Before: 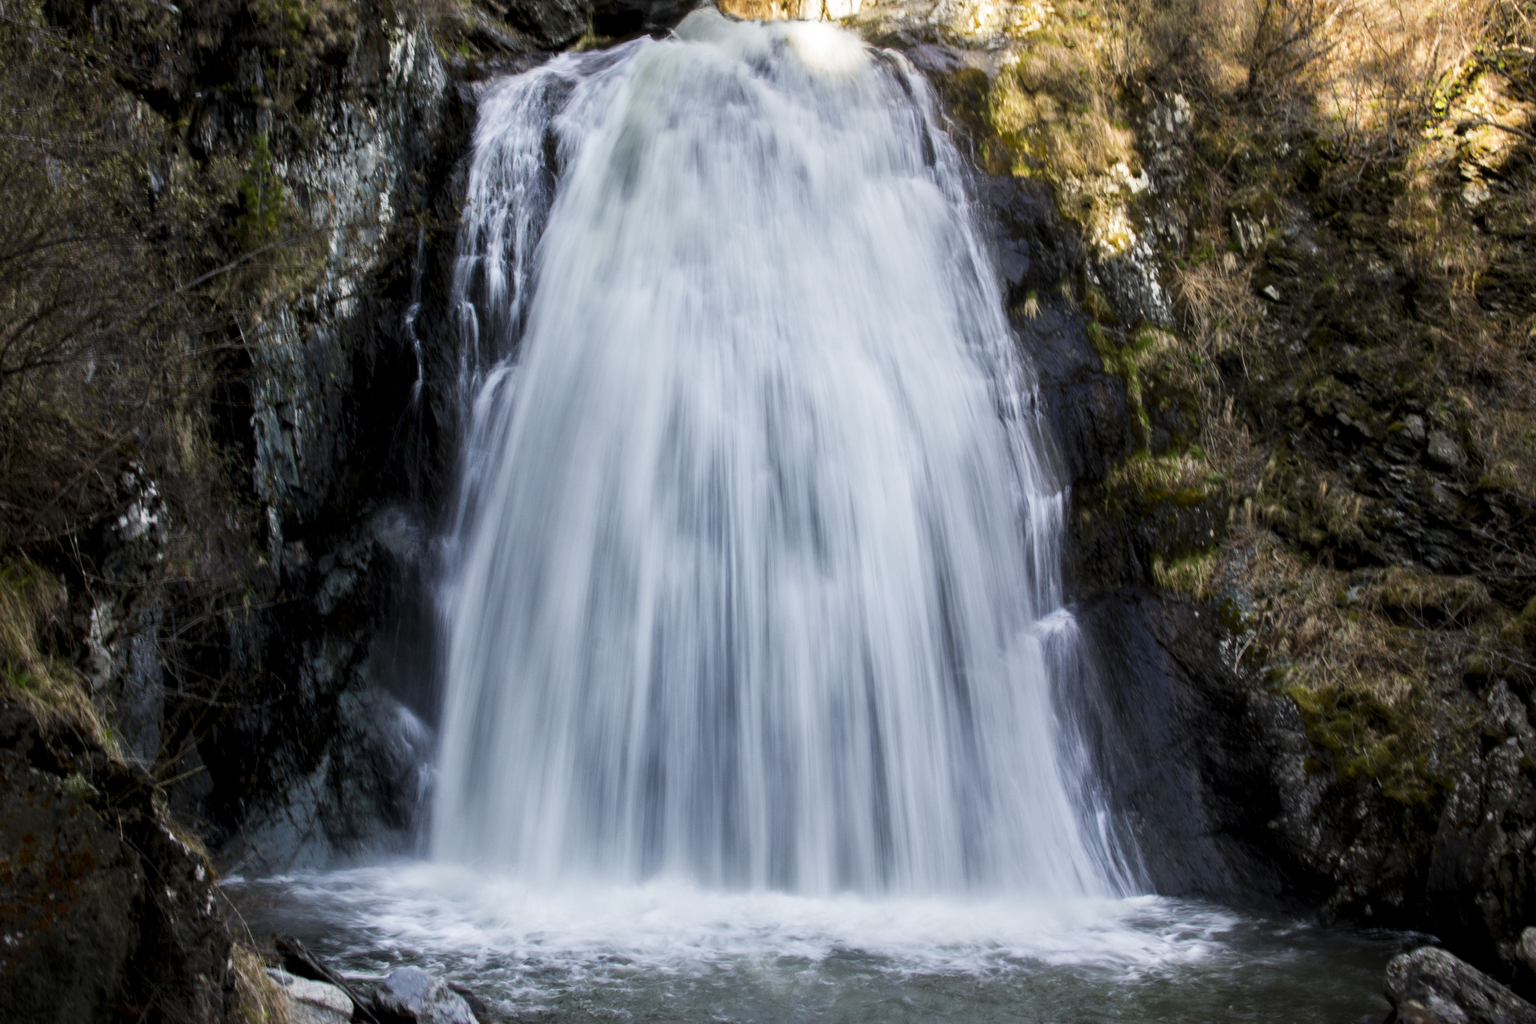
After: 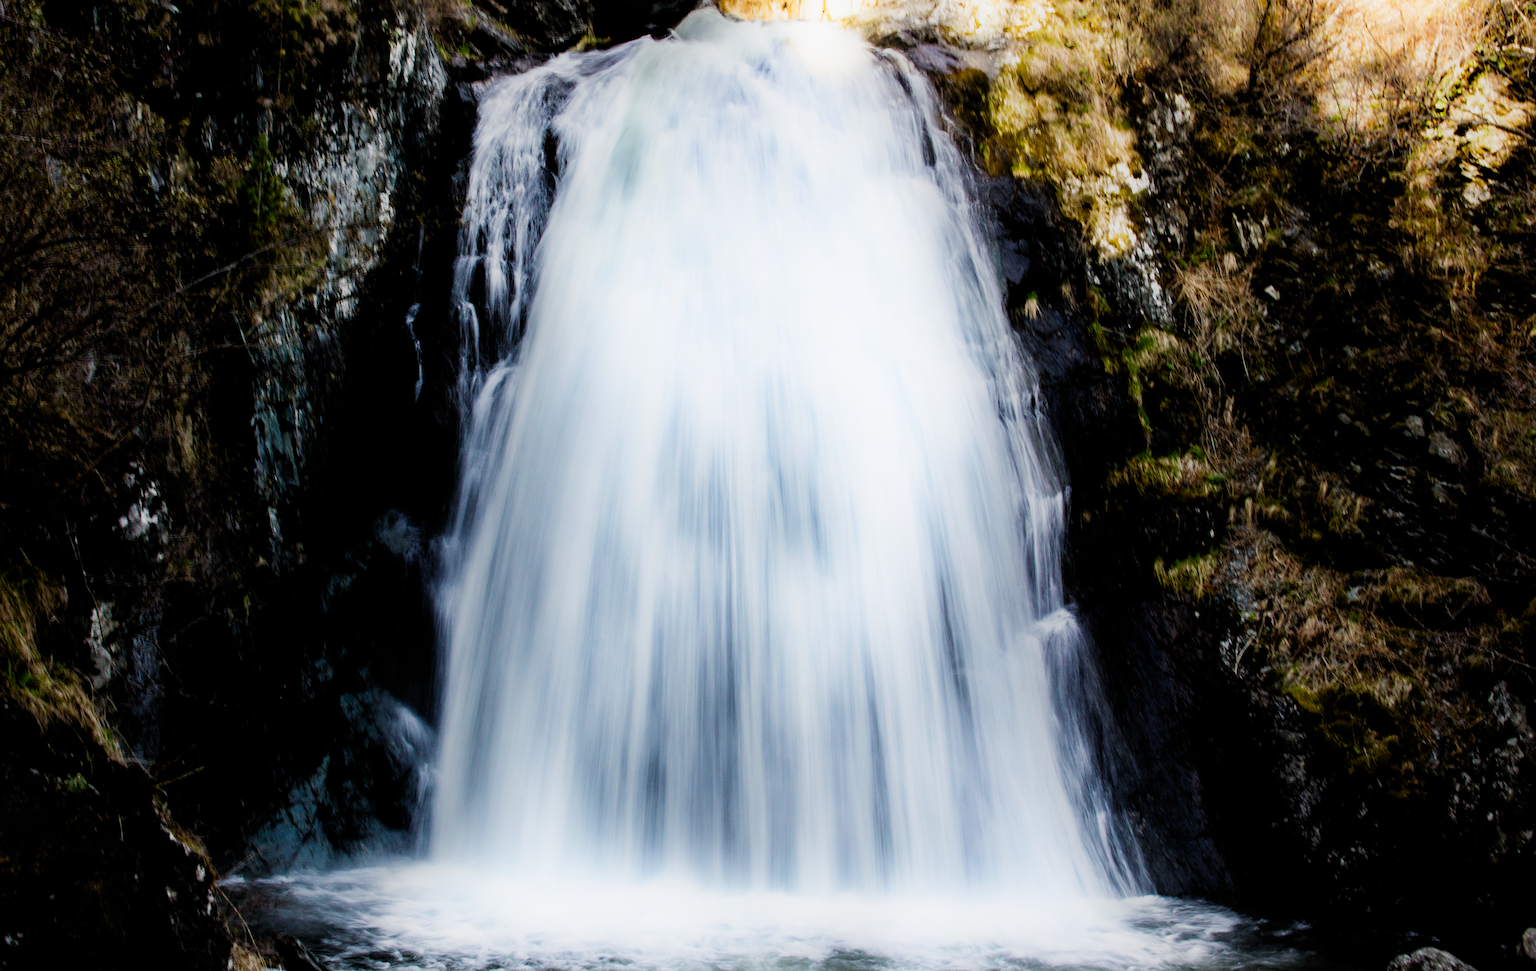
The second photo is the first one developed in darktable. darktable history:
sharpen: amount 0.218
crop and rotate: top 0.009%, bottom 5.097%
shadows and highlights: shadows -21.16, highlights 98.66, soften with gaussian
filmic rgb: black relative exposure -5.01 EV, white relative exposure 3.95 EV, hardness 2.89, contrast 1.187, preserve chrominance no, color science v5 (2021), iterations of high-quality reconstruction 0
